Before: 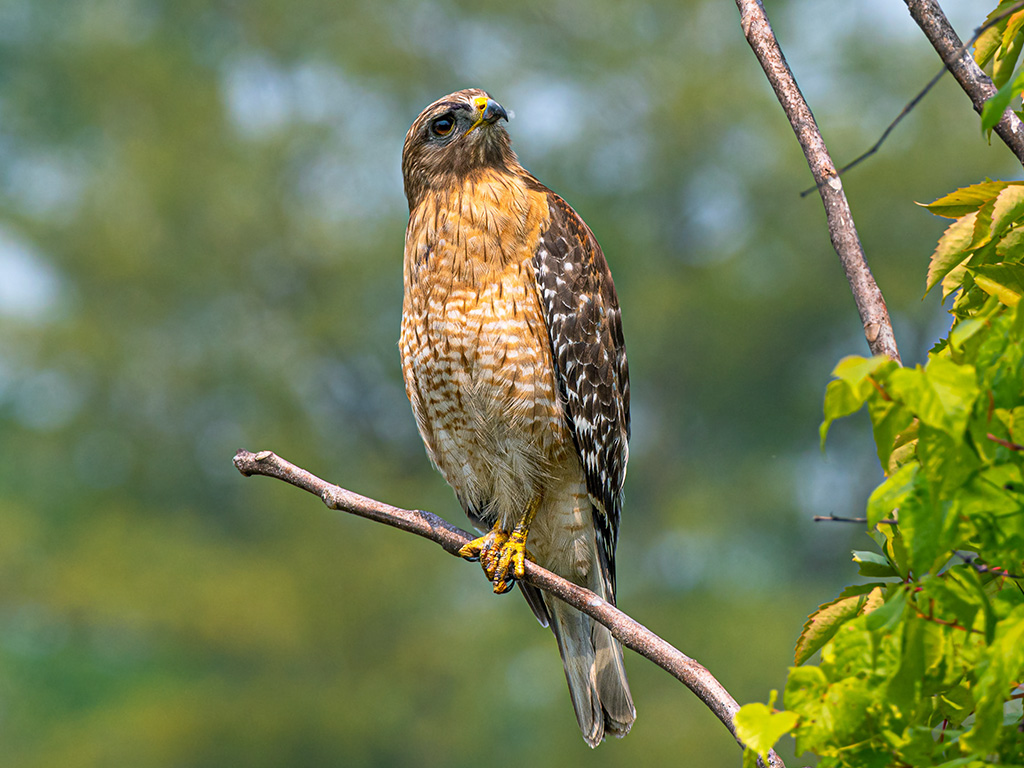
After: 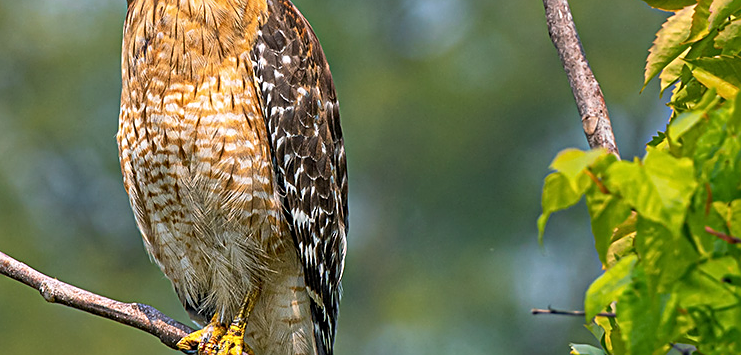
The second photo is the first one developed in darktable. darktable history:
crop and rotate: left 27.636%, top 27%, bottom 26.706%
sharpen: on, module defaults
shadows and highlights: low approximation 0.01, soften with gaussian
